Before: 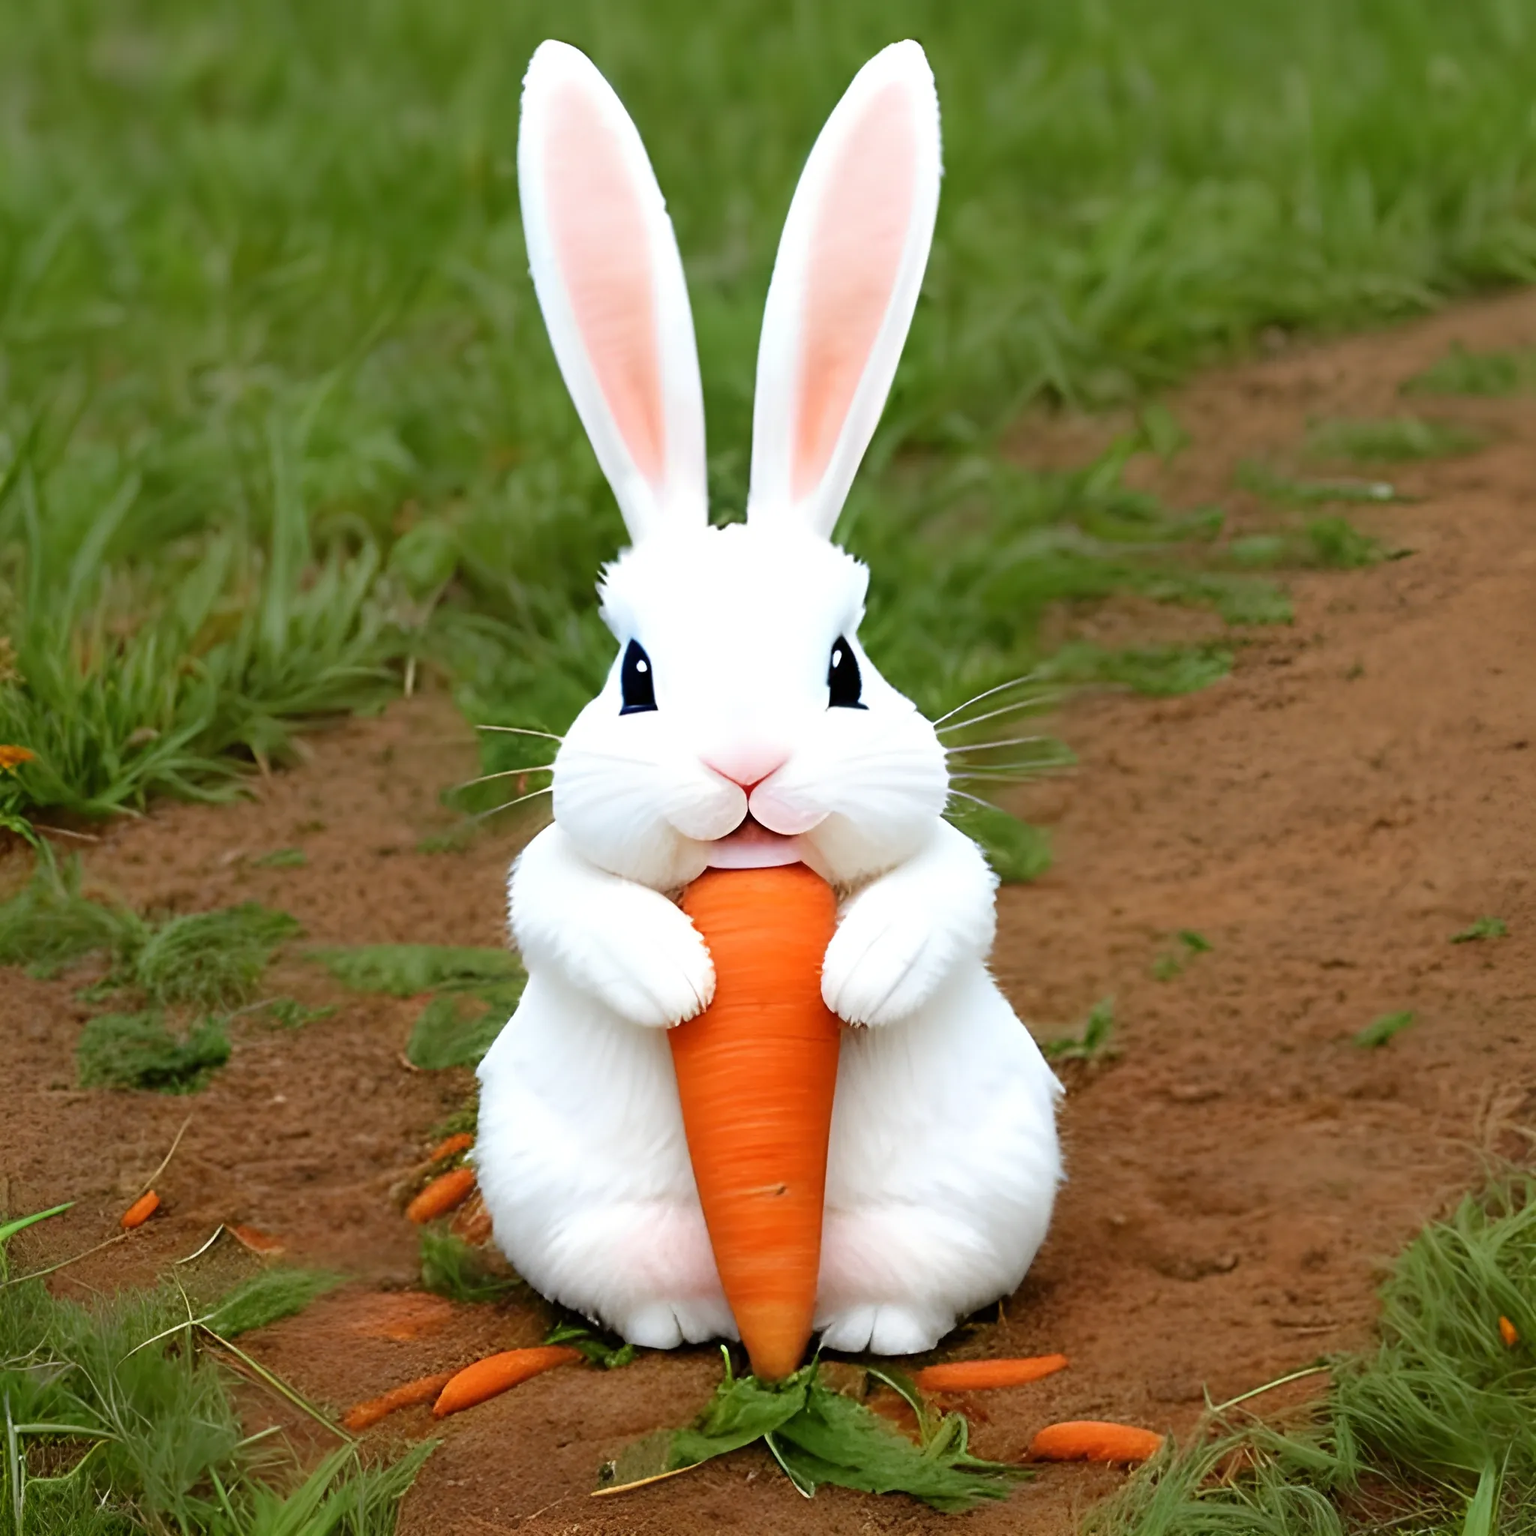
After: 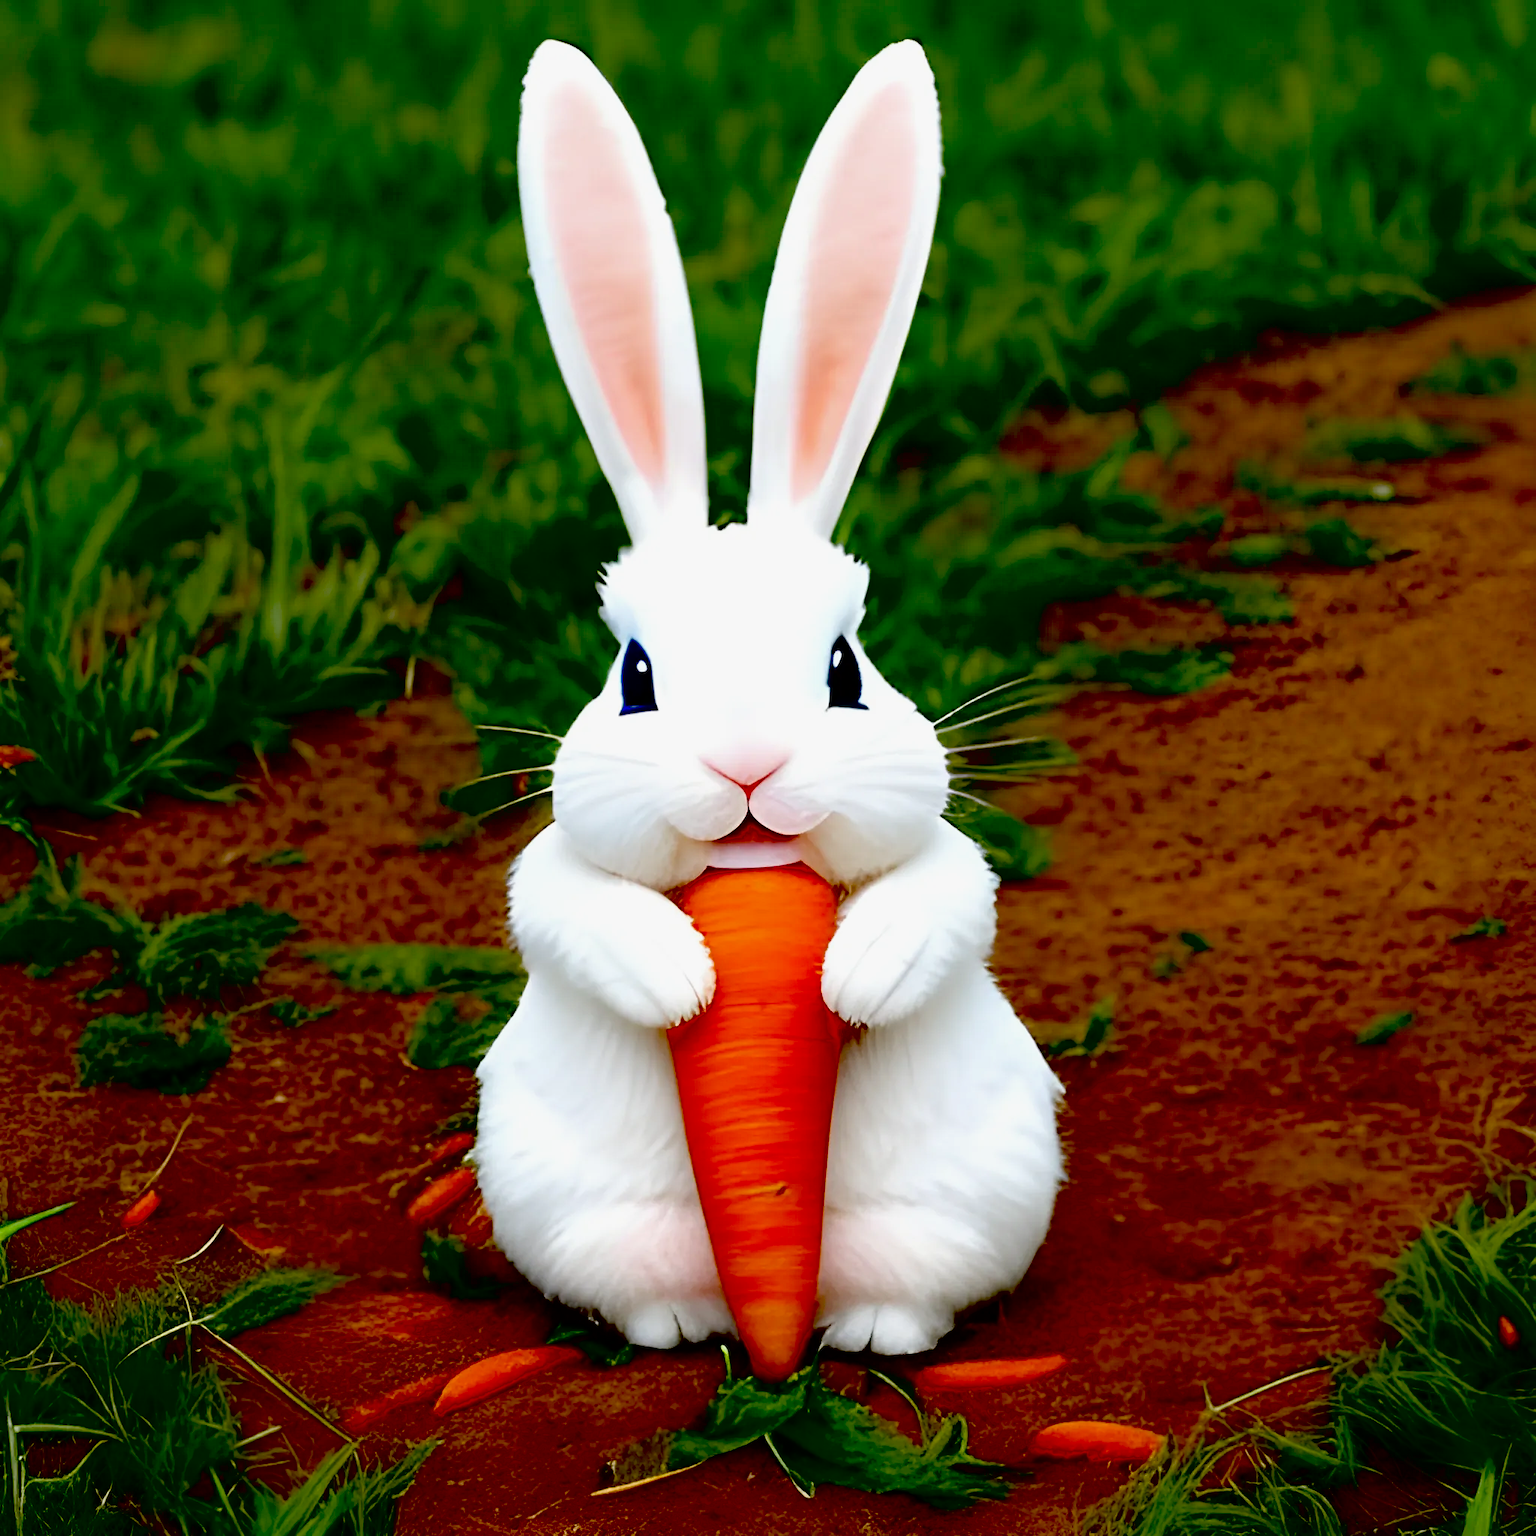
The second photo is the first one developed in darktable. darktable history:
exposure: black level correction 0.1, exposure -0.092 EV, compensate highlight preservation false
contrast brightness saturation: saturation -0.05
